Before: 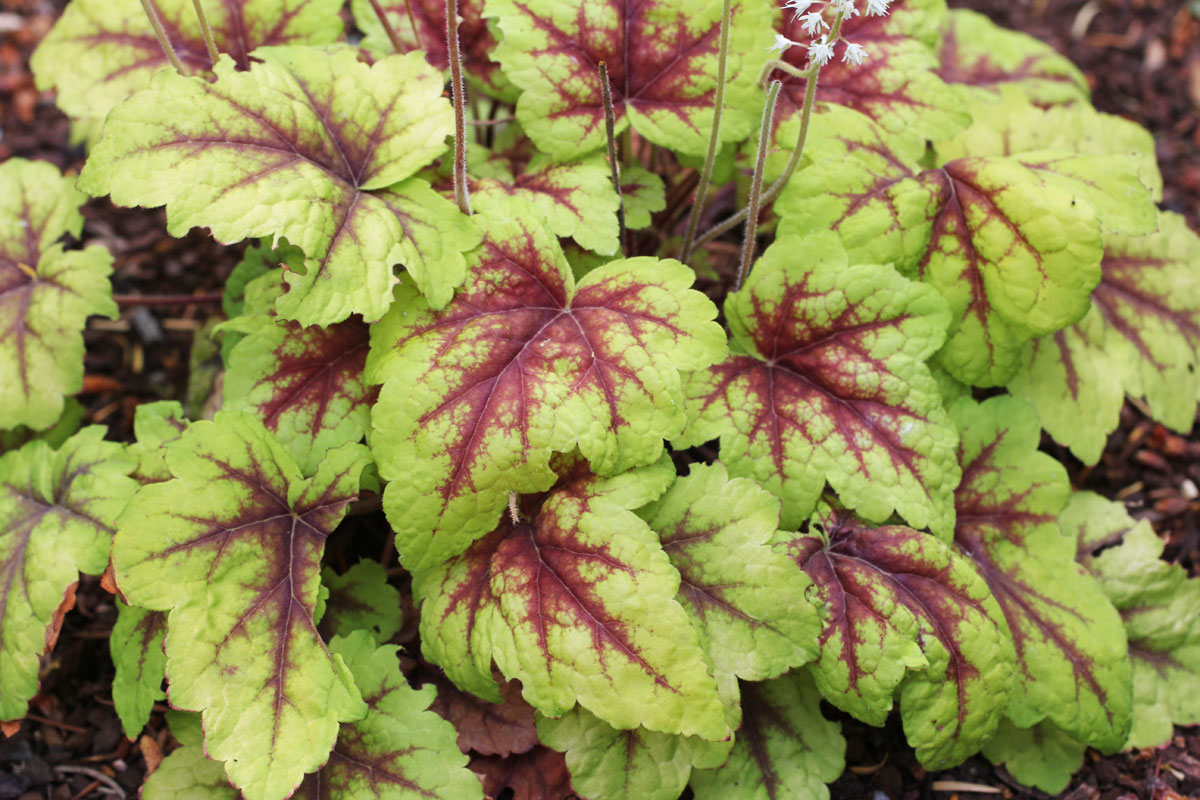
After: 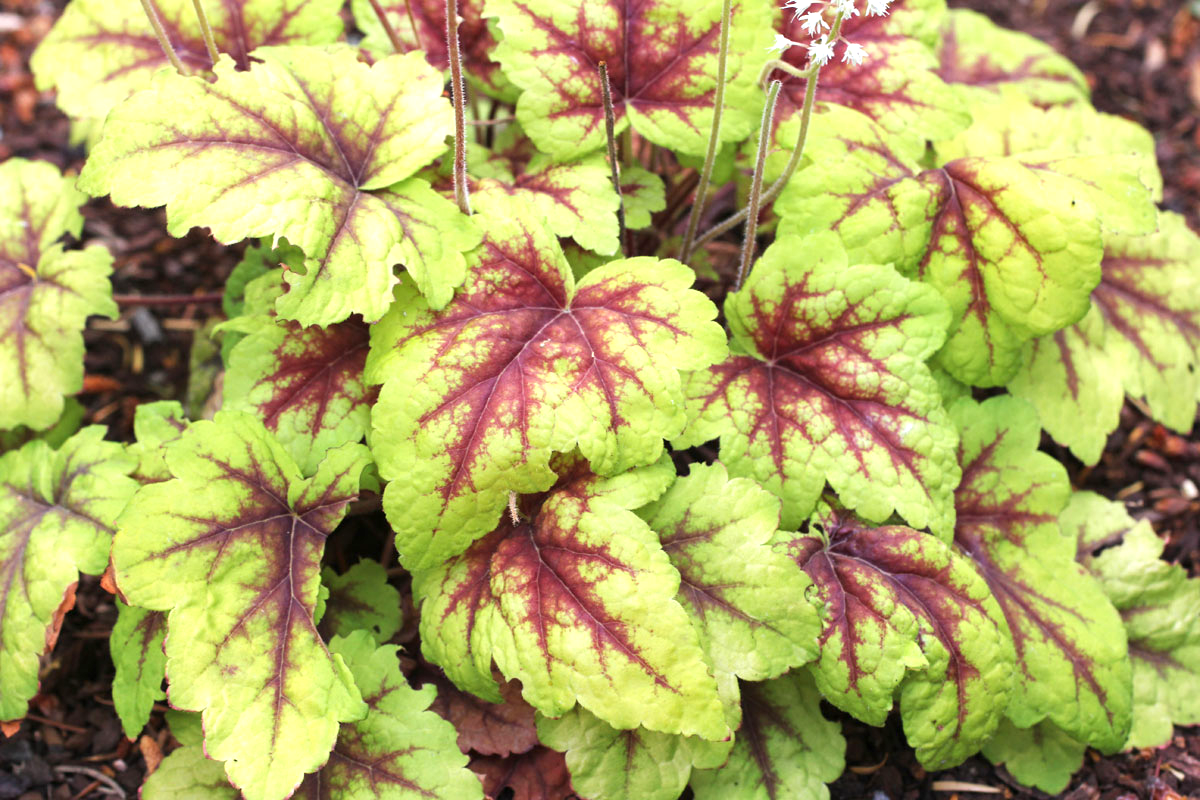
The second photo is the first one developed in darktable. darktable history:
exposure: exposure 0.633 EV, compensate highlight preservation false
